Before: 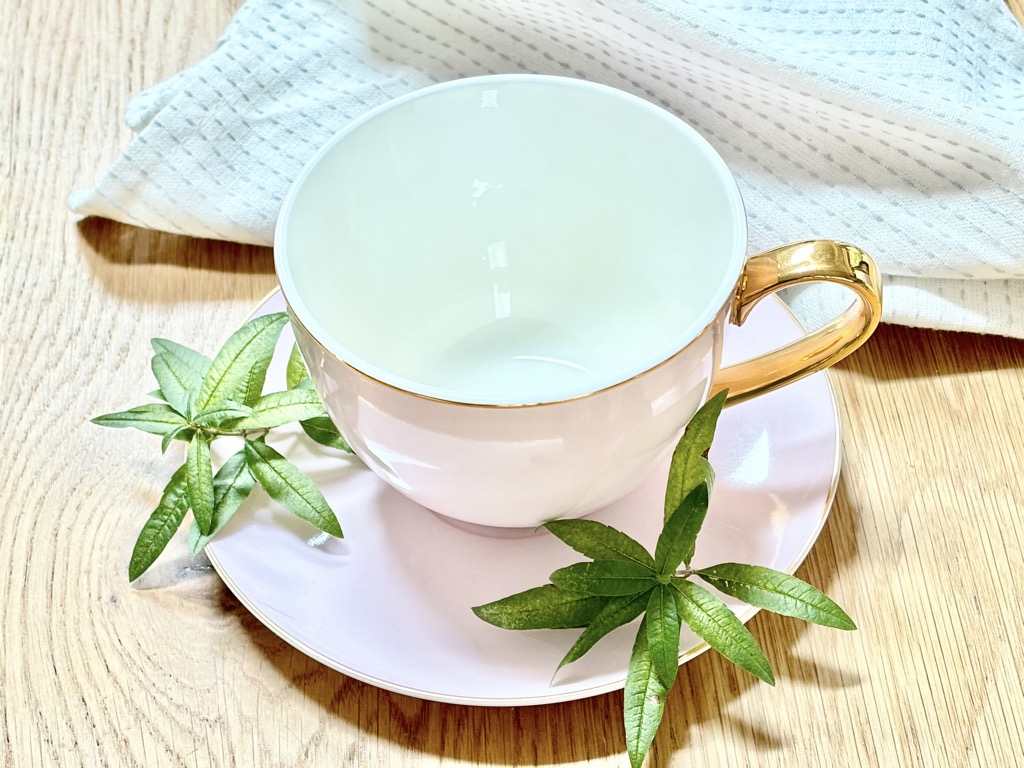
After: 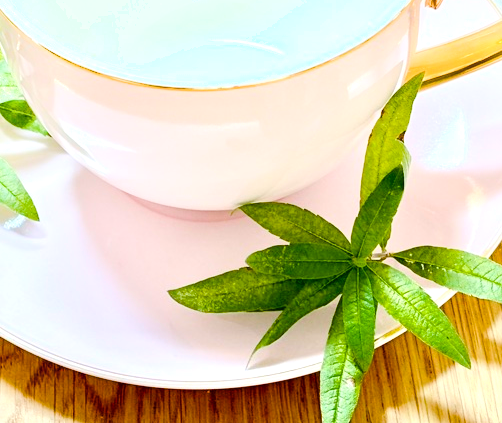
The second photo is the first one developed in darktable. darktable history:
crop: left 29.734%, top 41.311%, right 21.223%, bottom 3.496%
shadows and highlights: shadows -23.06, highlights 45.94, soften with gaussian
color balance rgb: power › luminance 1.297%, linear chroma grading › global chroma 9.933%, perceptual saturation grading › global saturation 34.857%, perceptual saturation grading › highlights -25.3%, perceptual saturation grading › shadows 49.356%, perceptual brilliance grading › global brilliance 2.862%, perceptual brilliance grading › highlights -2.314%, perceptual brilliance grading › shadows 3.821%, global vibrance 9.409%
exposure: exposure 0.169 EV, compensate highlight preservation false
